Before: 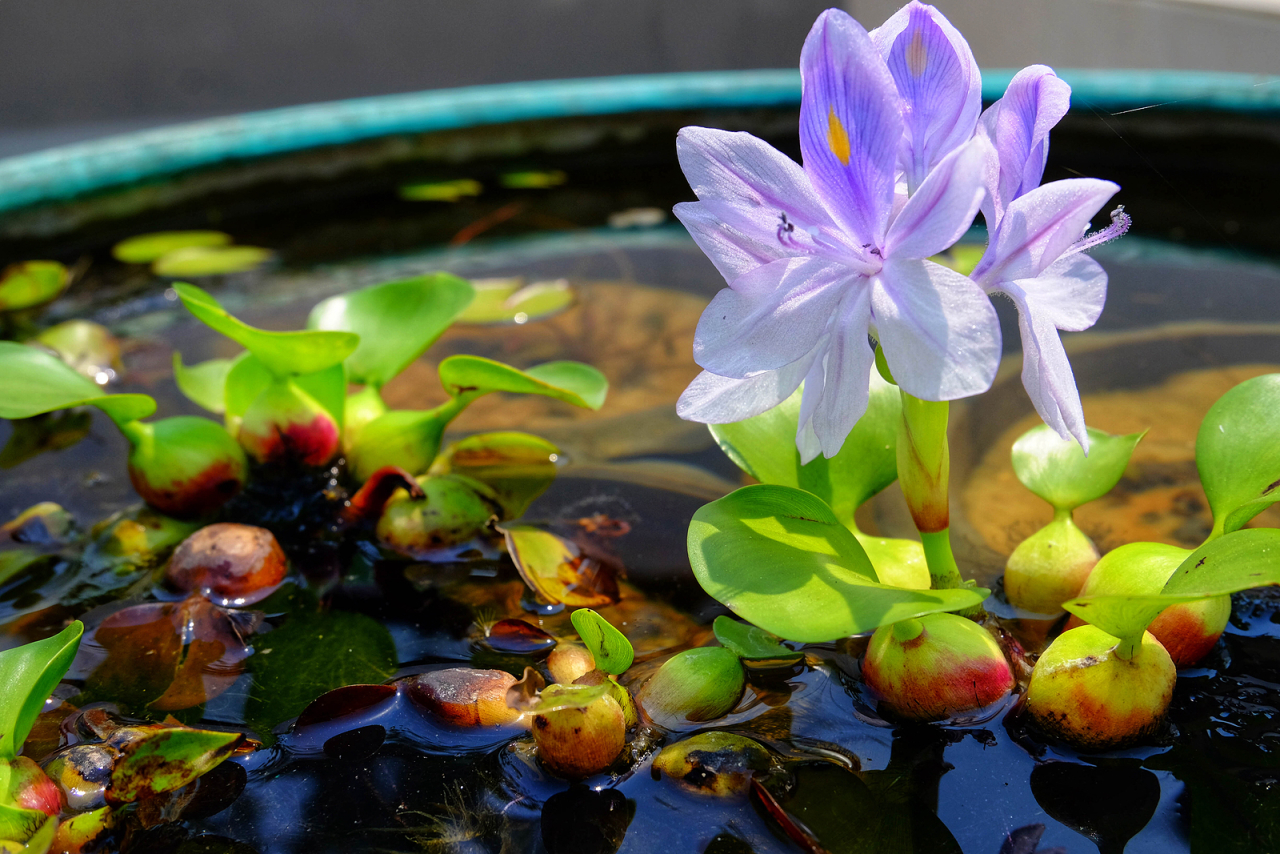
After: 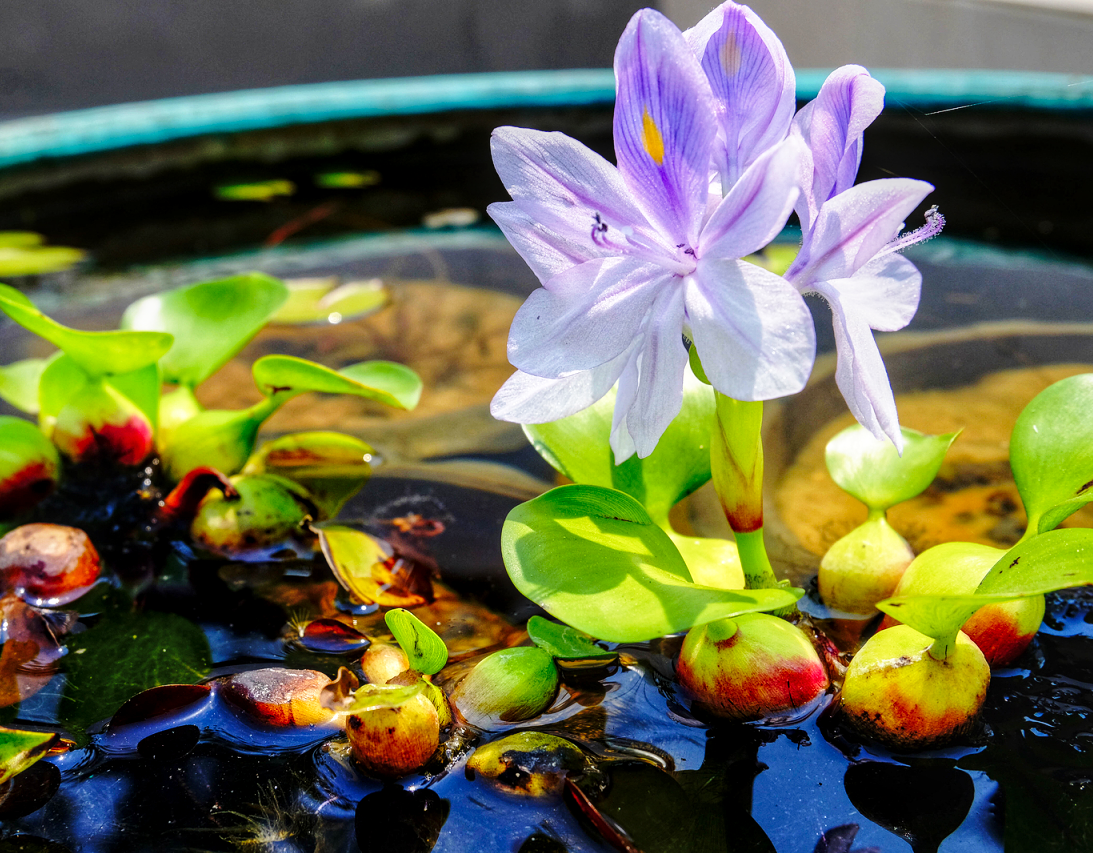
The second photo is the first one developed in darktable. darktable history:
base curve: curves: ch0 [(0, 0) (0.028, 0.03) (0.121, 0.232) (0.46, 0.748) (0.859, 0.968) (1, 1)], preserve colors none
crop and rotate: left 14.584%
local contrast: detail 130%
graduated density: on, module defaults
